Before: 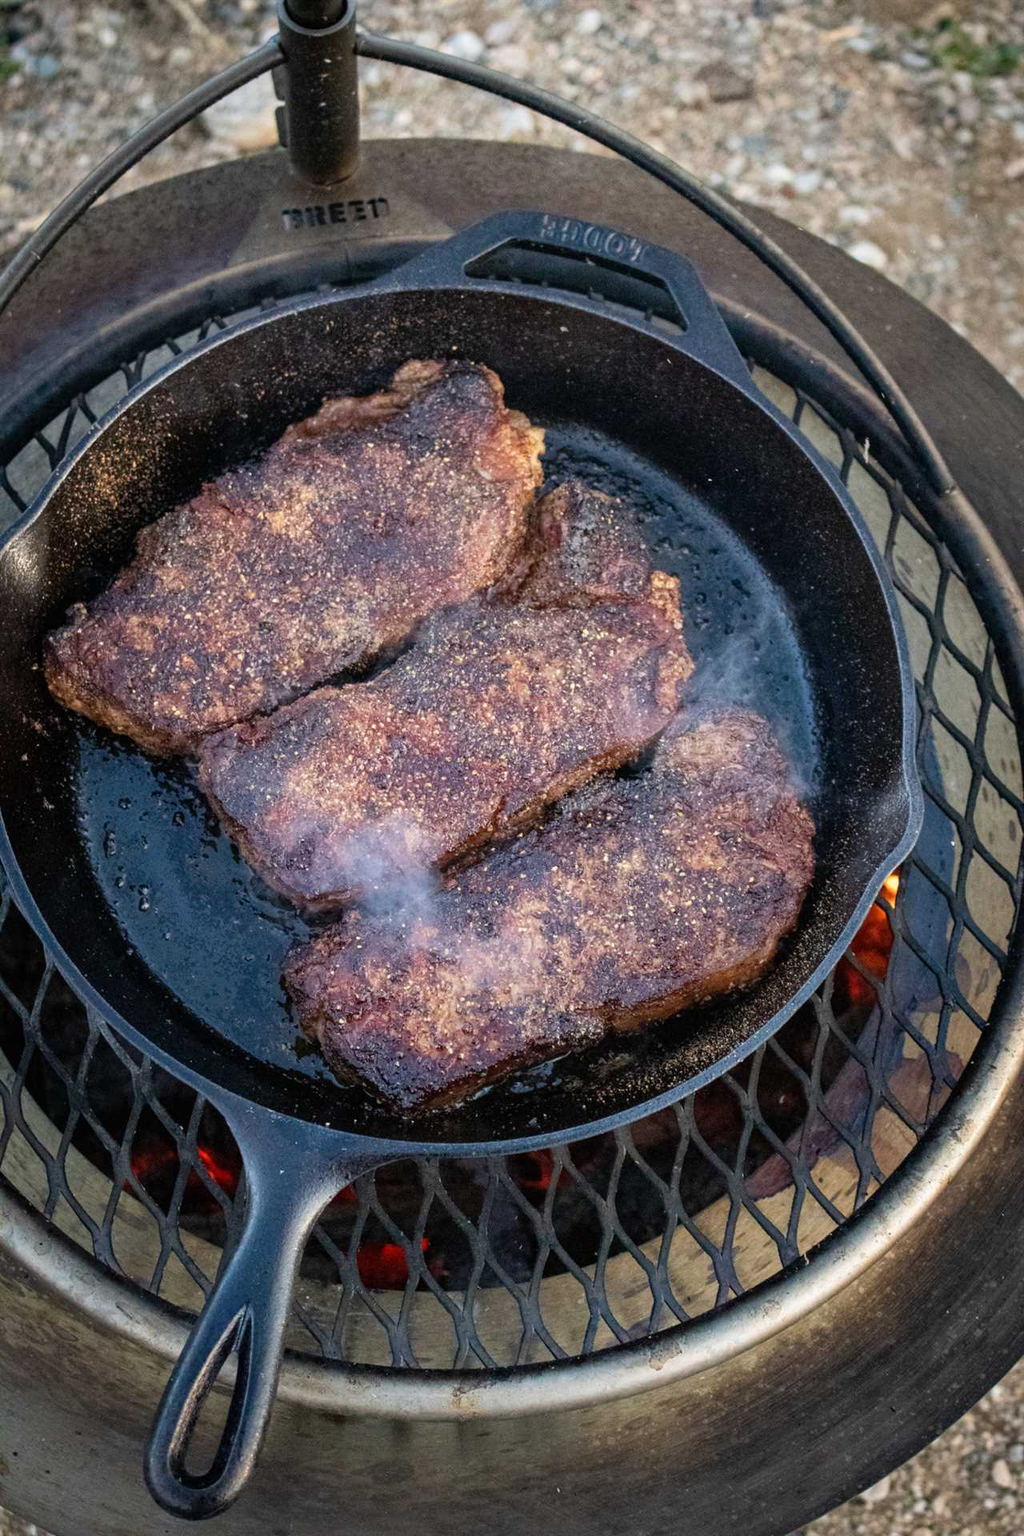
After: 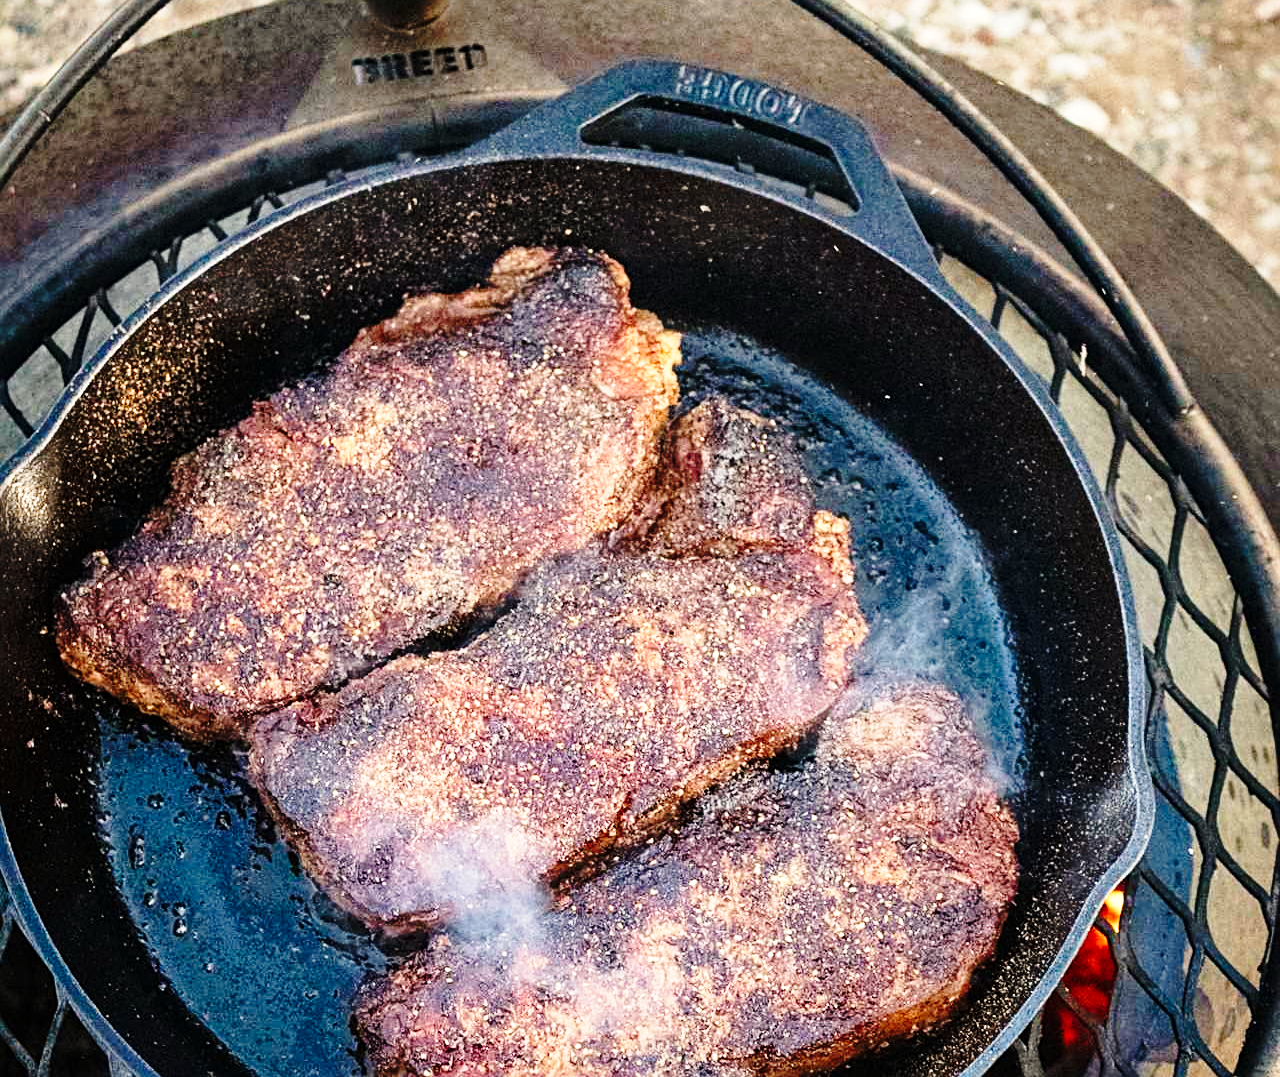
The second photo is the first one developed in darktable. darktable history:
exposure: exposure 0.2 EV, compensate highlight preservation false
crop and rotate: top 10.605%, bottom 33.274%
white balance: red 1.045, blue 0.932
base curve: curves: ch0 [(0, 0) (0.04, 0.03) (0.133, 0.232) (0.448, 0.748) (0.843, 0.968) (1, 1)], preserve colors none
sharpen: on, module defaults
